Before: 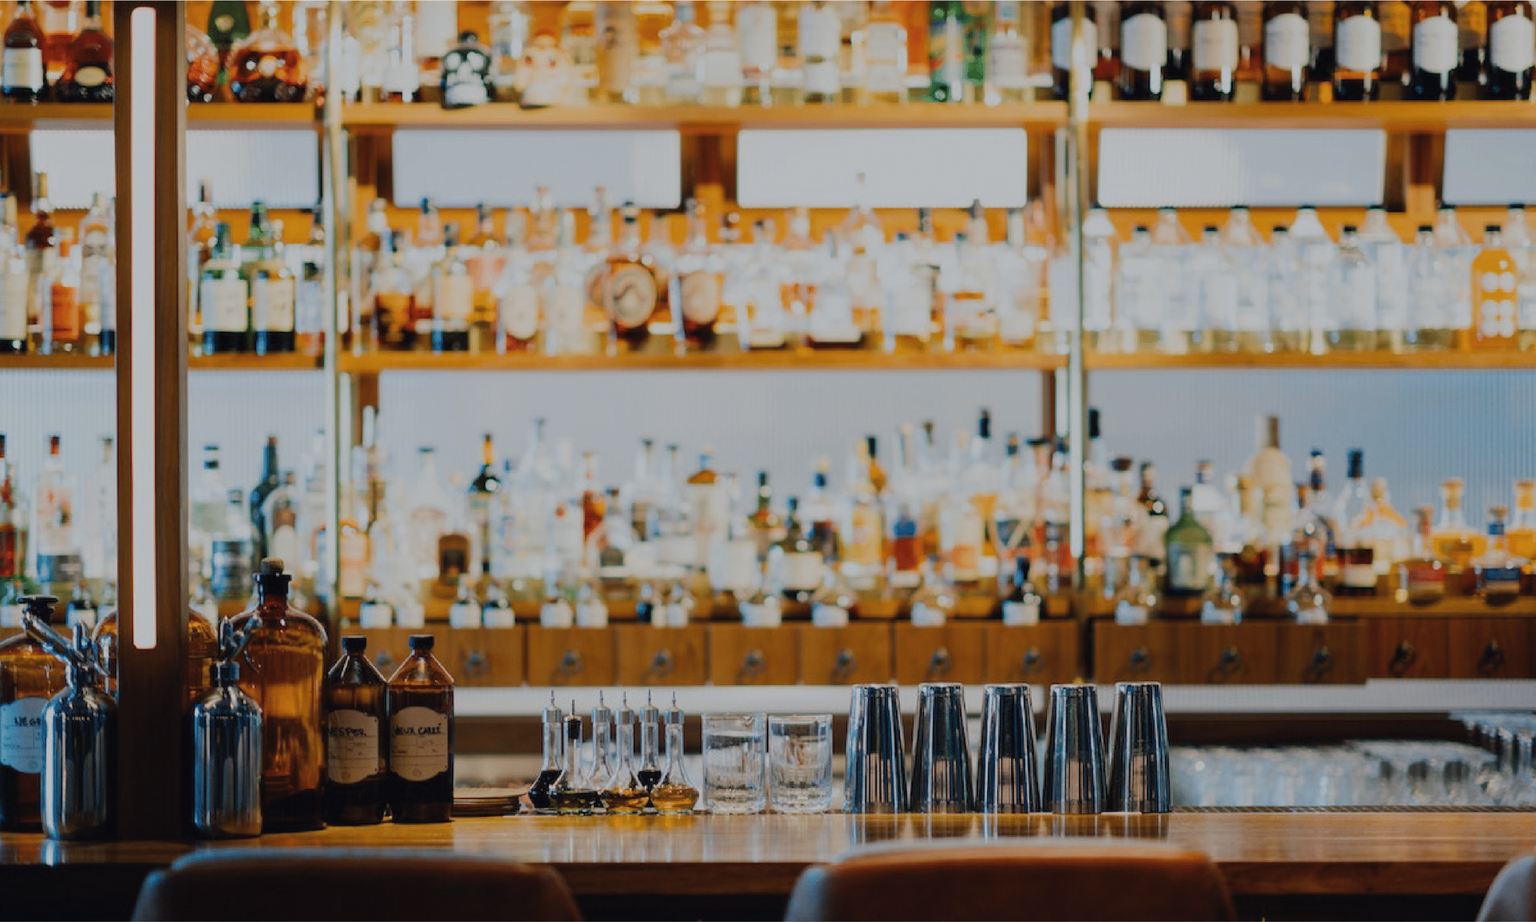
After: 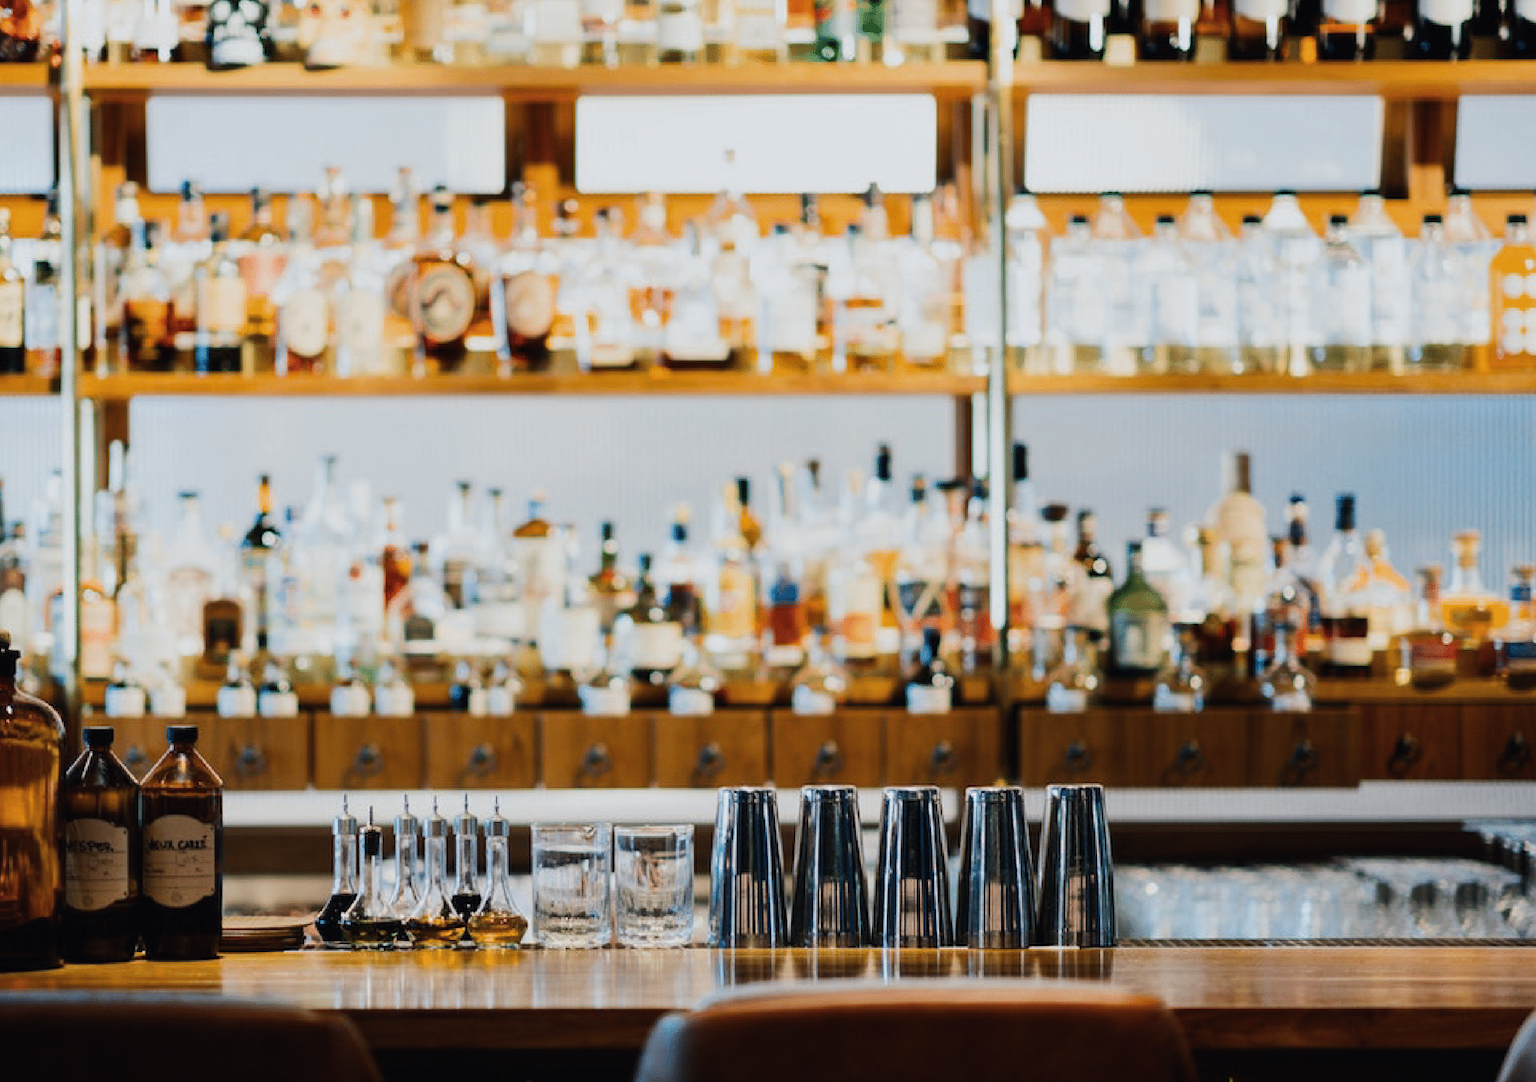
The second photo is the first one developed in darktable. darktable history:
crop and rotate: left 17.959%, top 5.771%, right 1.742%
tone equalizer: -8 EV -0.75 EV, -7 EV -0.7 EV, -6 EV -0.6 EV, -5 EV -0.4 EV, -3 EV 0.4 EV, -2 EV 0.6 EV, -1 EV 0.7 EV, +0 EV 0.75 EV, edges refinement/feathering 500, mask exposure compensation -1.57 EV, preserve details no
shadows and highlights: shadows 4.1, highlights -17.6, soften with gaussian
